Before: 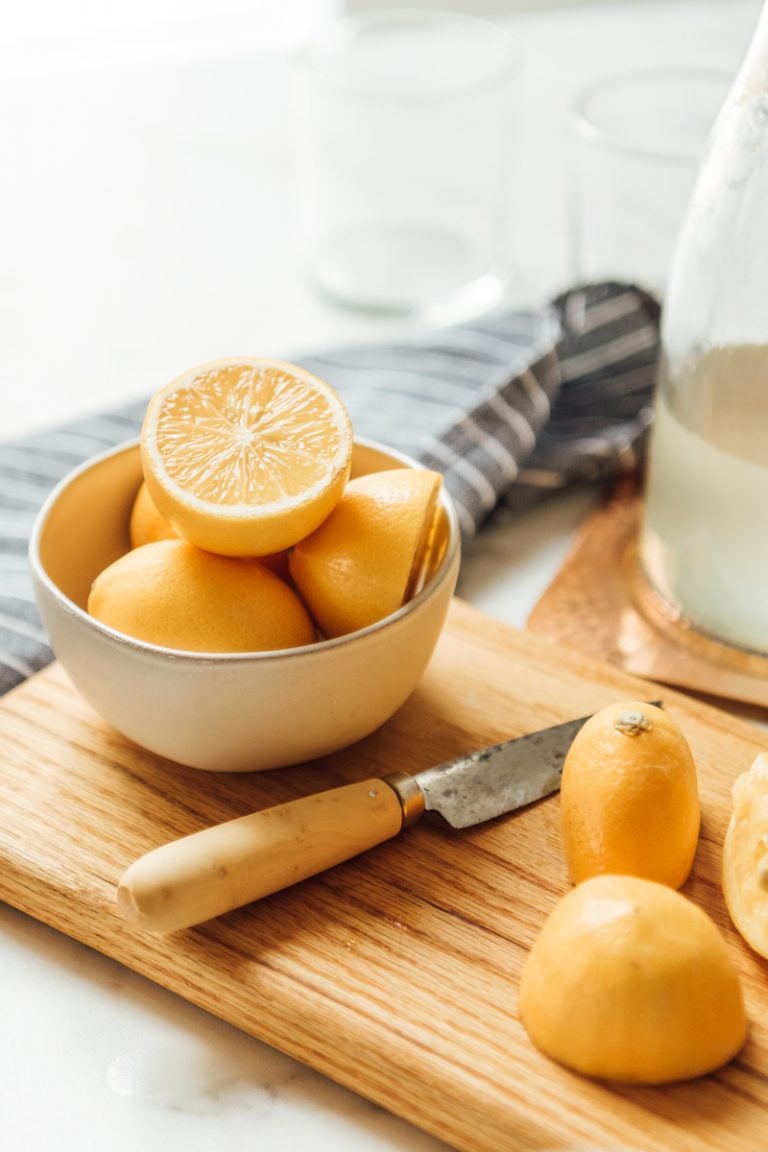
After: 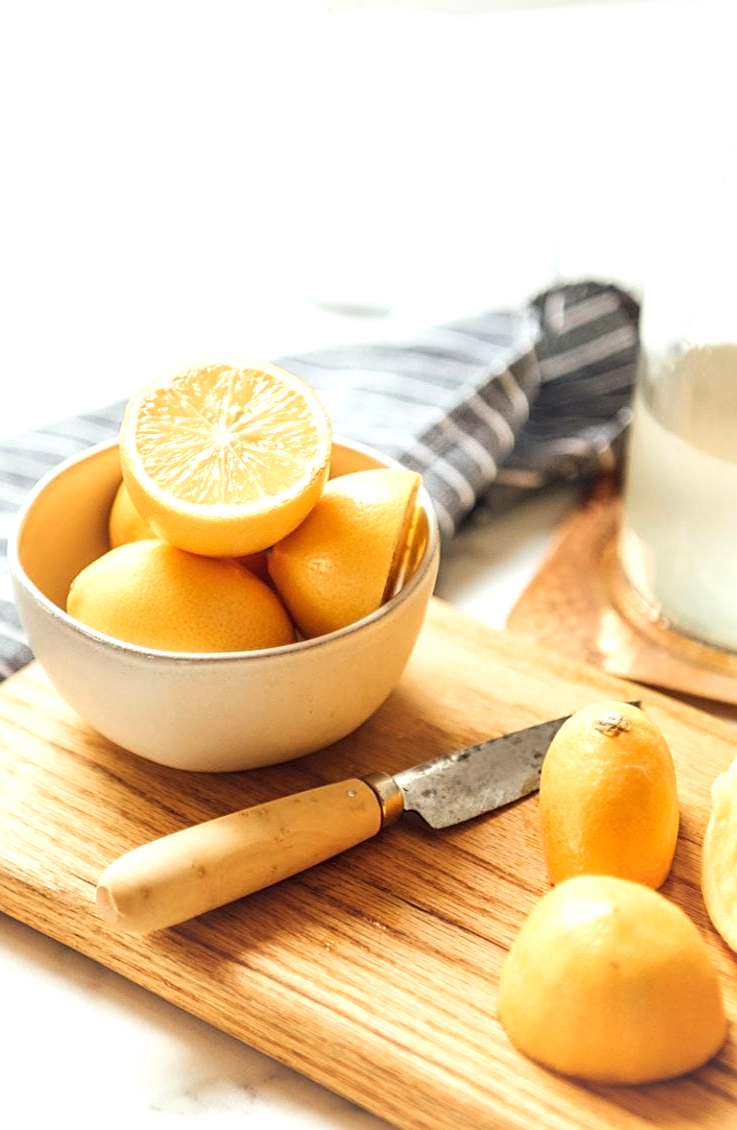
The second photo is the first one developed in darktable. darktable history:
crop and rotate: left 2.753%, right 1.279%, bottom 1.842%
exposure: black level correction 0, exposure 0.498 EV, compensate highlight preservation false
vignetting: fall-off start 98.05%, fall-off radius 100.6%, brightness 0.037, saturation -0.001, width/height ratio 1.427
sharpen: on, module defaults
